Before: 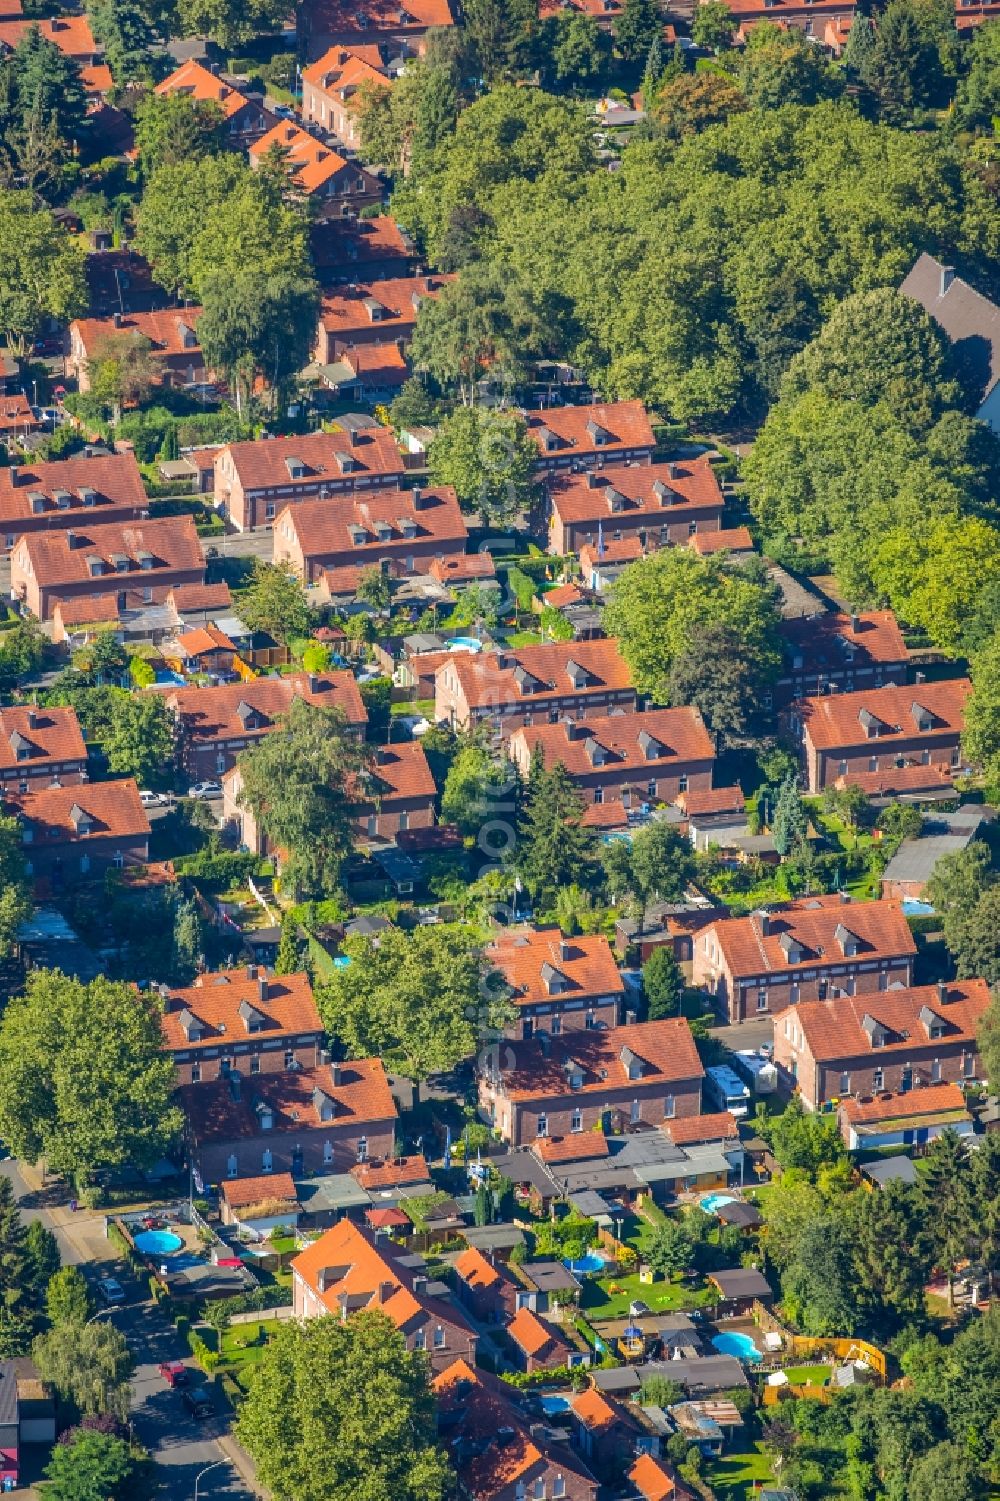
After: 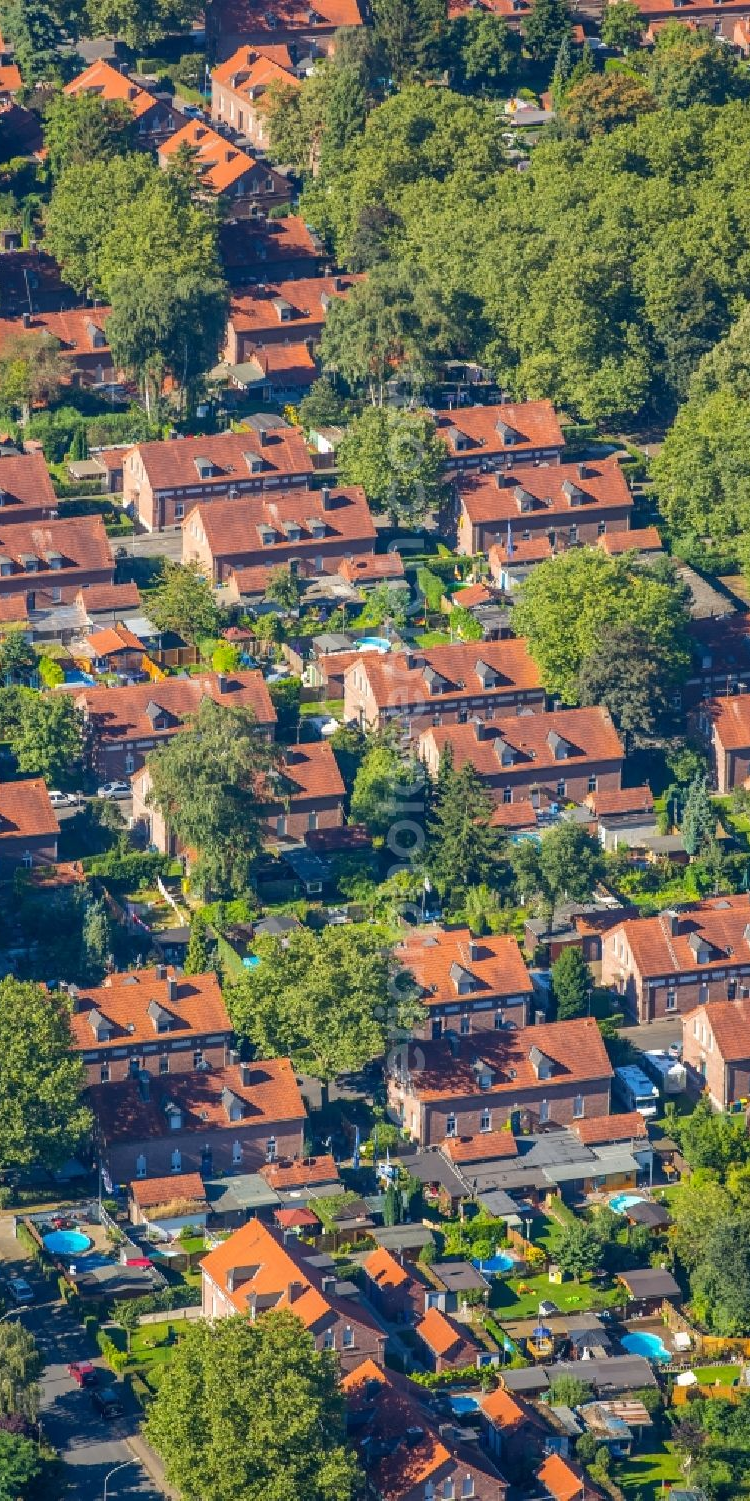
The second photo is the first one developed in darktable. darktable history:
crop: left 9.156%, right 15.757%
